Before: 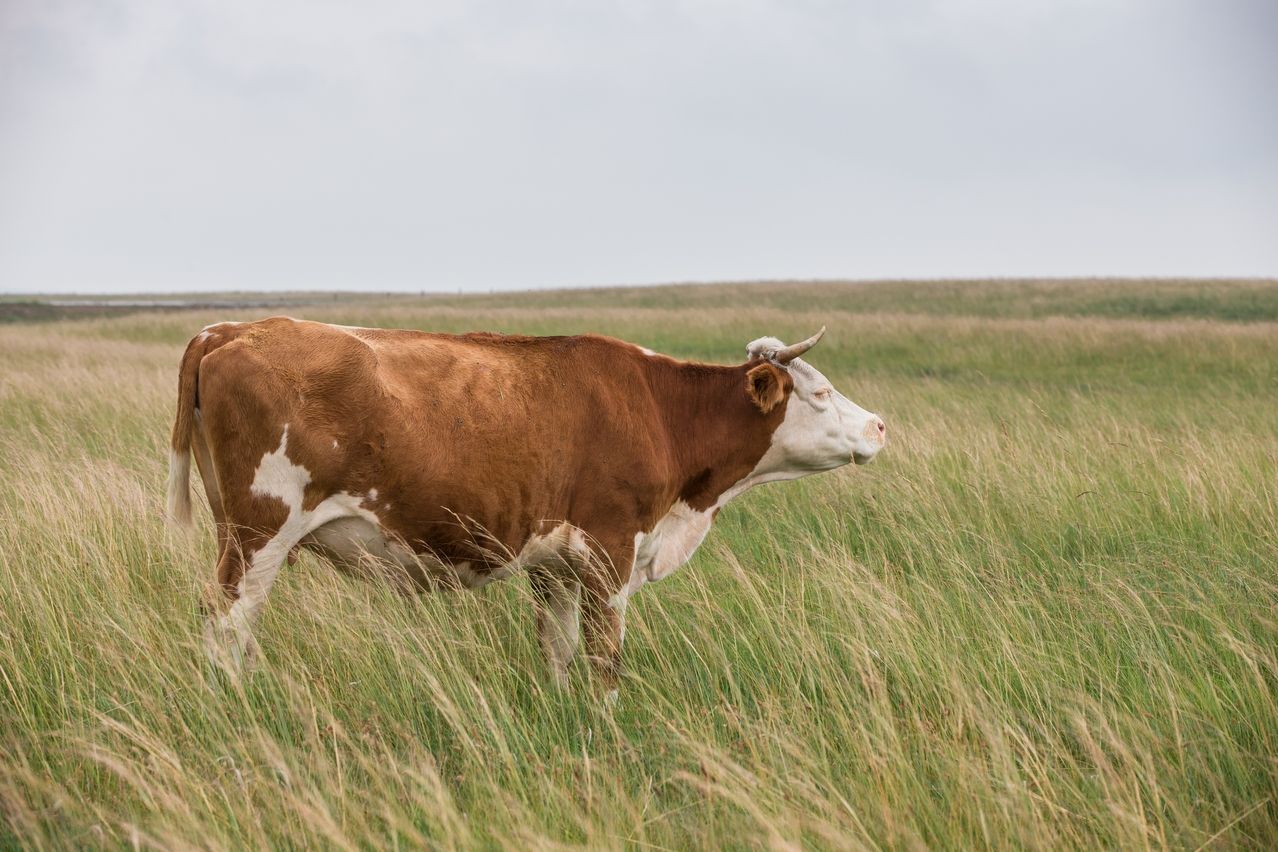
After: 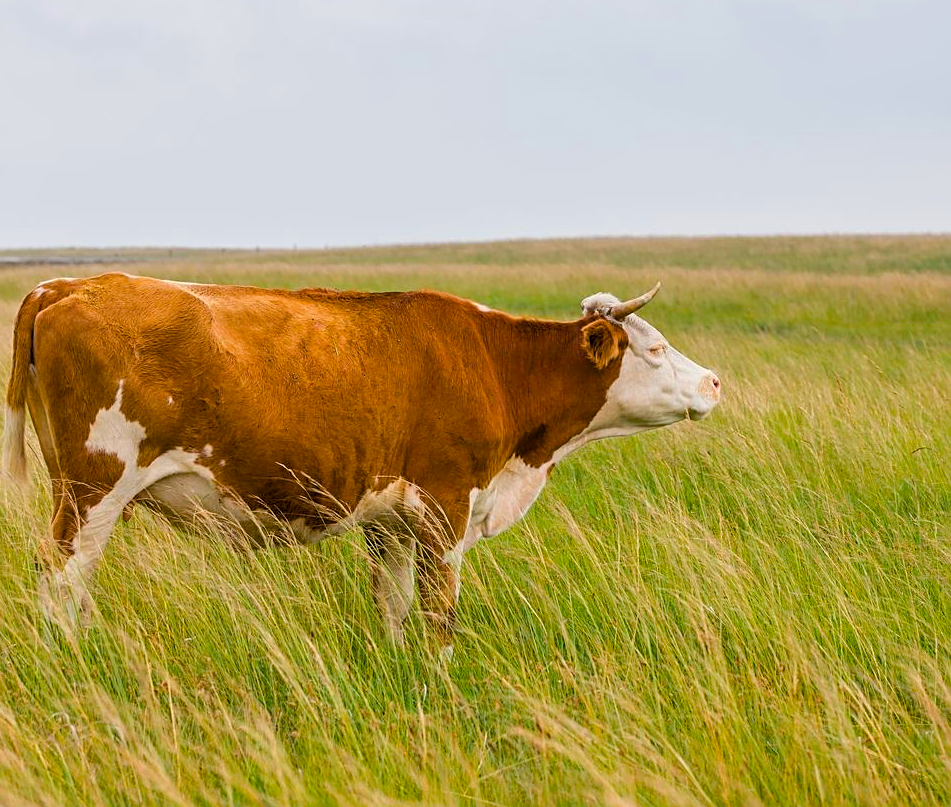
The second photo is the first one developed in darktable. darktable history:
crop and rotate: left 12.961%, top 5.246%, right 12.595%
color balance rgb: linear chroma grading › global chroma 5.256%, perceptual saturation grading › global saturation 39.328%, perceptual brilliance grading › mid-tones 9.821%, perceptual brilliance grading › shadows 15.31%, global vibrance 20%
sharpen: on, module defaults
